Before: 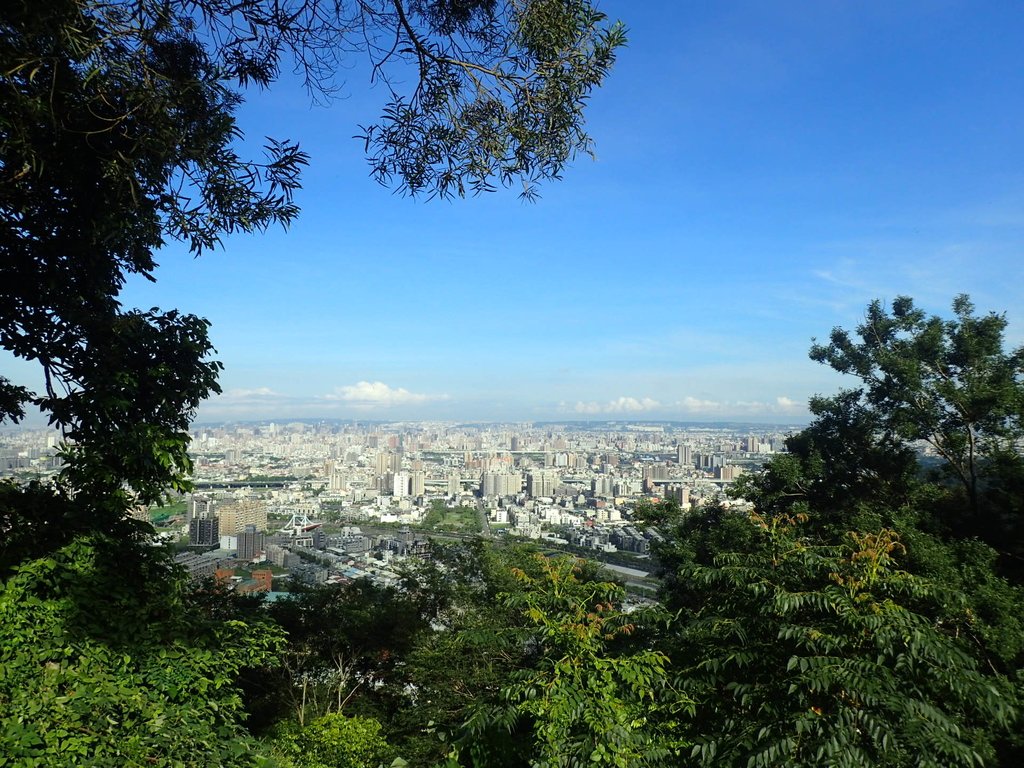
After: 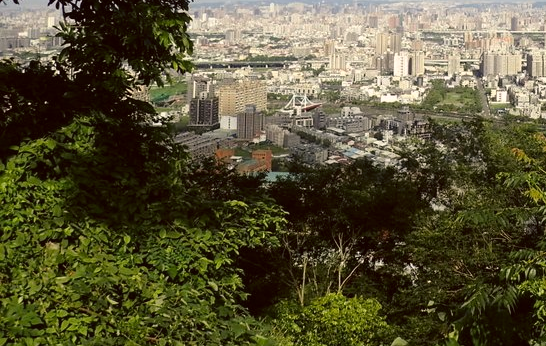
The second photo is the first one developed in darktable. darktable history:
color correction: highlights a* 6.27, highlights b* 8.19, shadows a* 5.94, shadows b* 7.23, saturation 0.9
crop and rotate: top 54.778%, right 46.61%, bottom 0.159%
